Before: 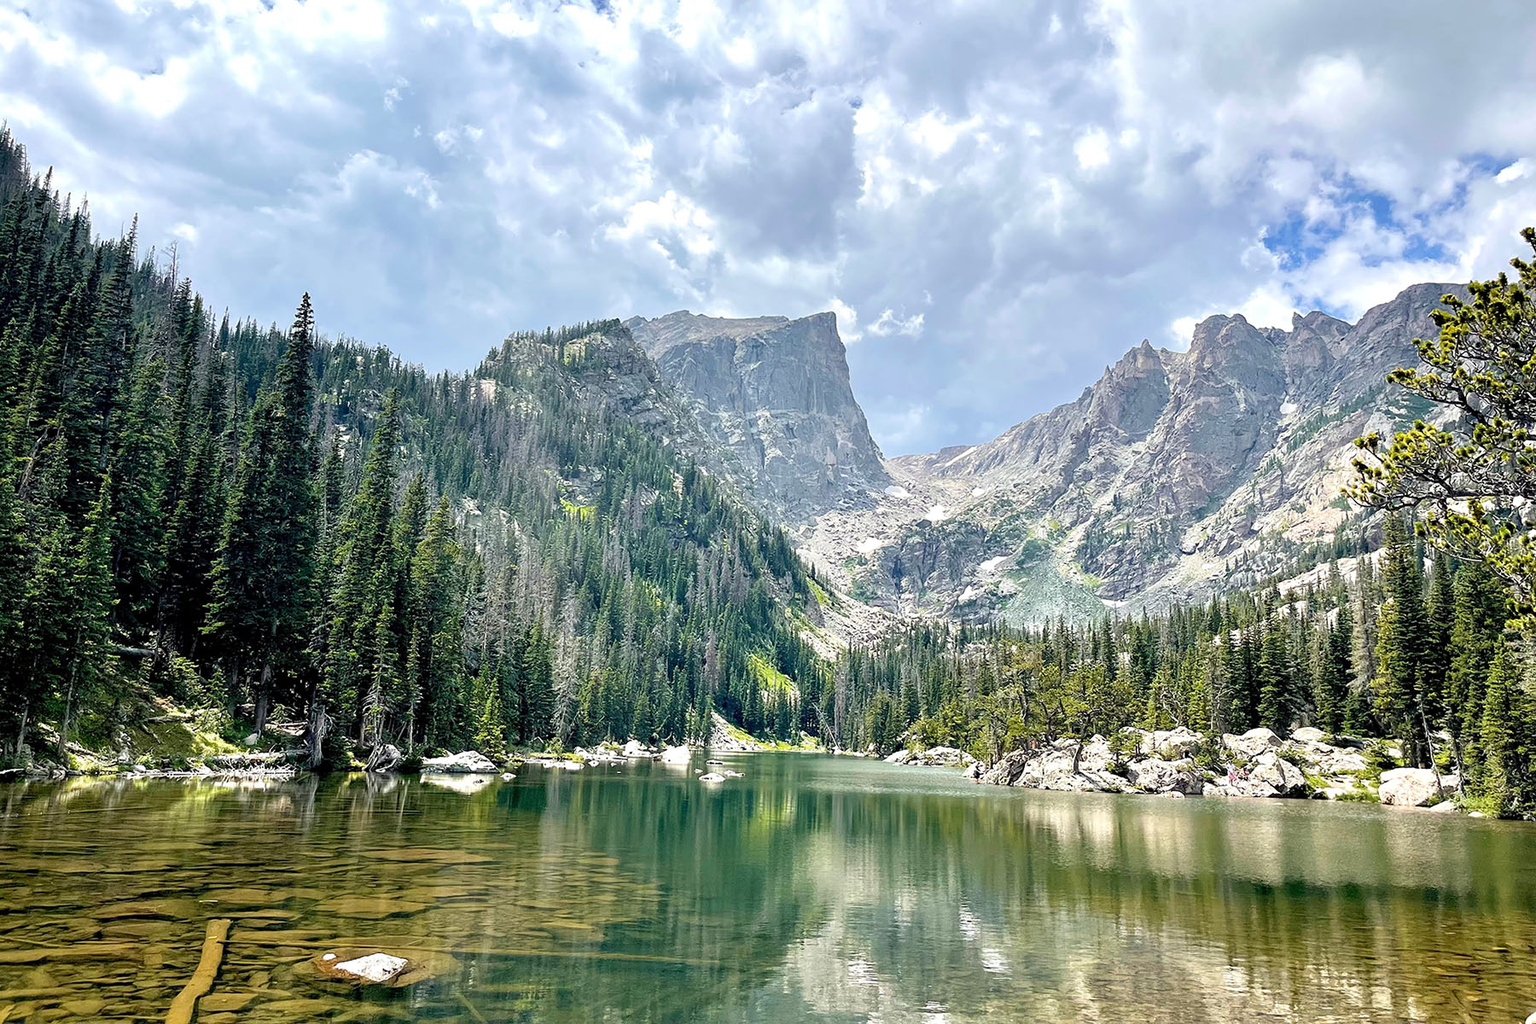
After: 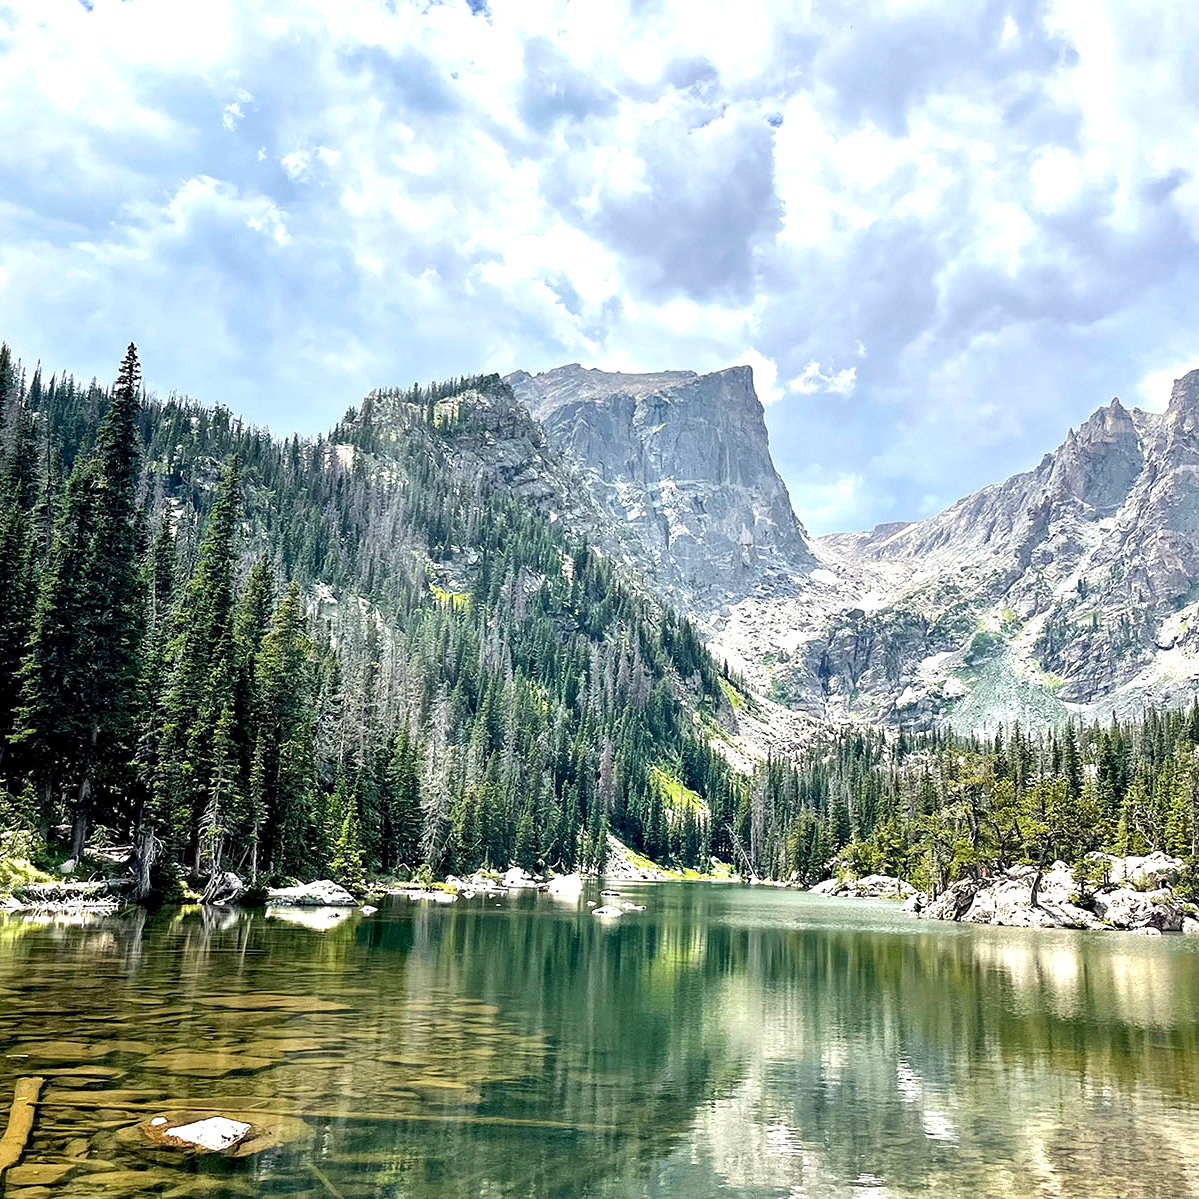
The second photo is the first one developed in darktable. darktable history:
tone equalizer: -8 EV -0.417 EV, -7 EV -0.389 EV, -6 EV -0.333 EV, -5 EV -0.222 EV, -3 EV 0.222 EV, -2 EV 0.333 EV, -1 EV 0.389 EV, +0 EV 0.417 EV, edges refinement/feathering 500, mask exposure compensation -1.57 EV, preserve details no
local contrast: mode bilateral grid, contrast 25, coarseness 50, detail 123%, midtone range 0.2
crop and rotate: left 12.648%, right 20.685%
